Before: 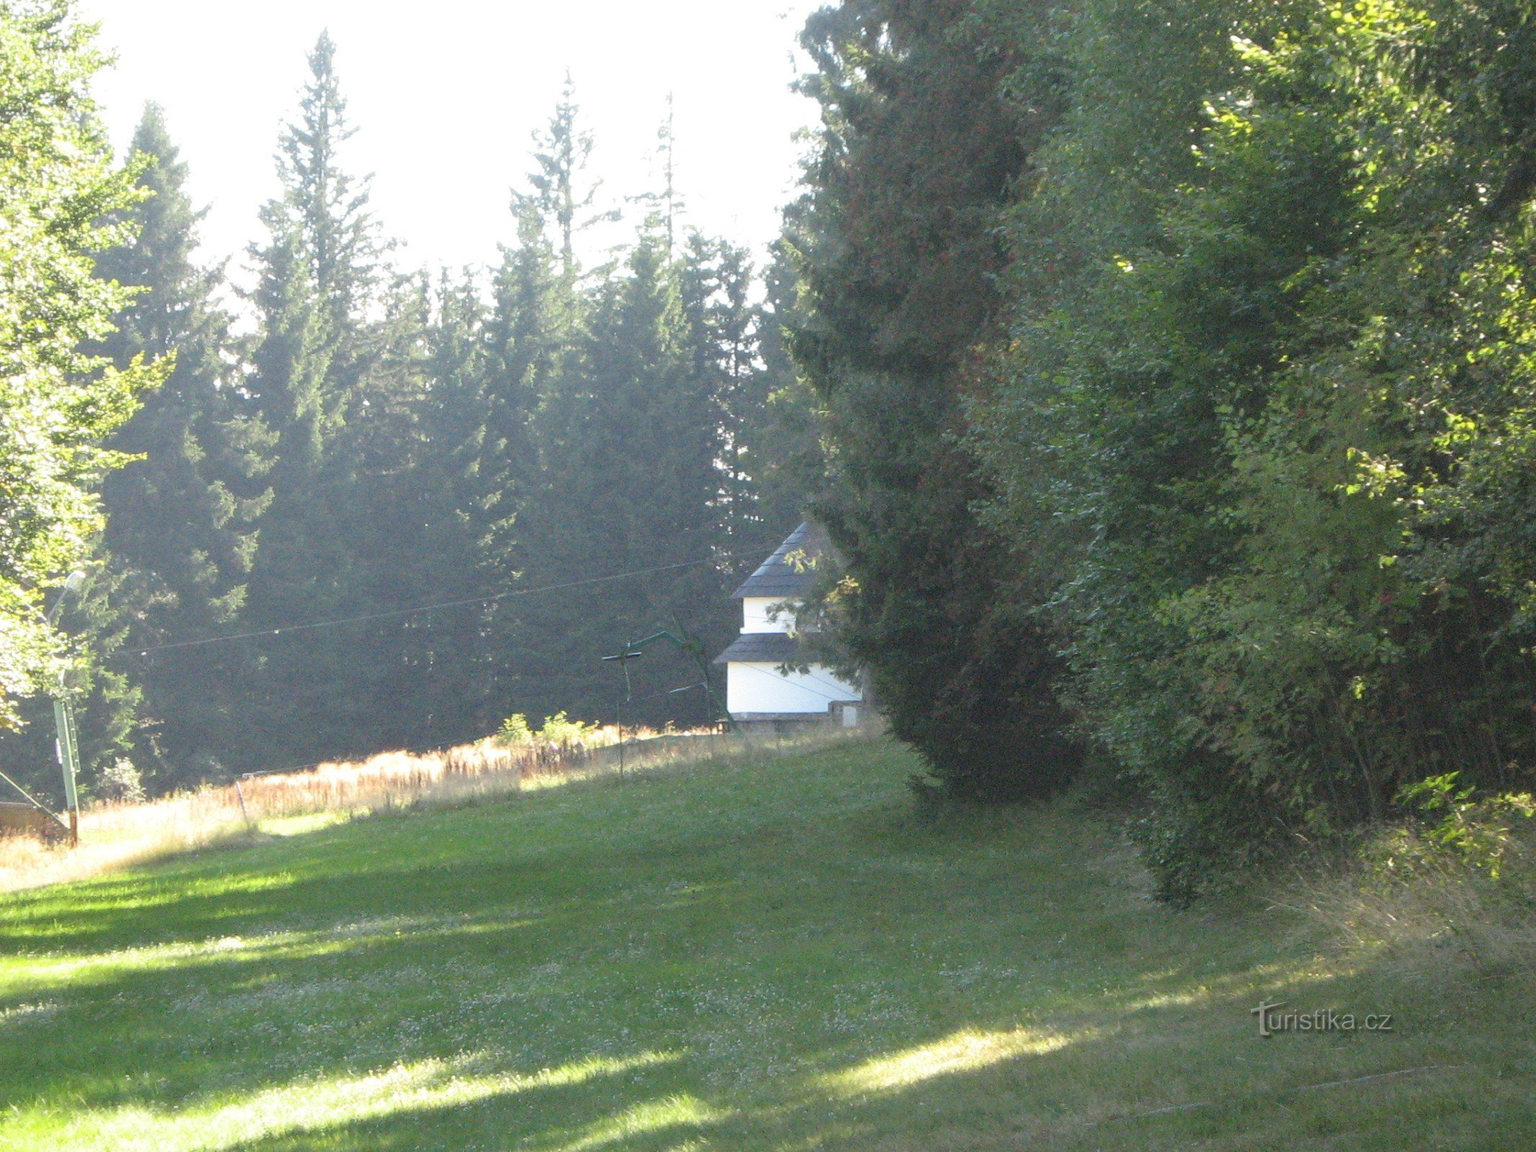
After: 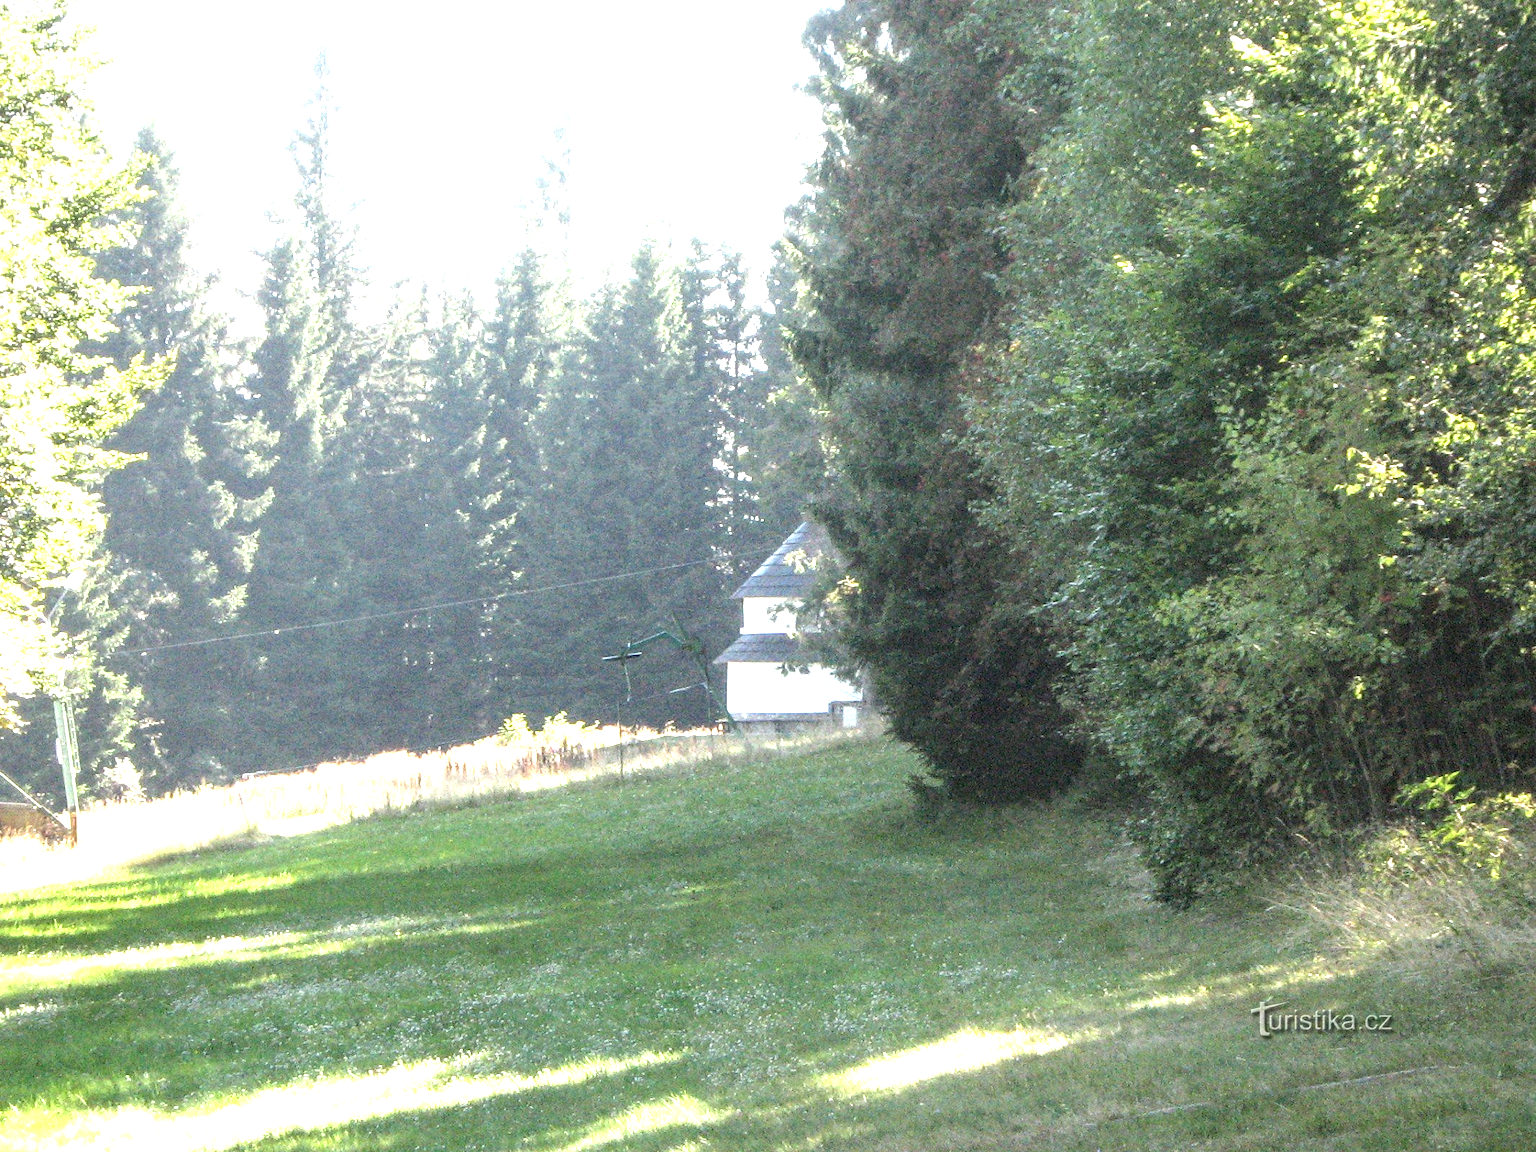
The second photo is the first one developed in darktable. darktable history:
local contrast: highlights 60%, shadows 63%, detail 160%
exposure: black level correction 0, exposure 0.889 EV, compensate exposure bias true, compensate highlight preservation false
